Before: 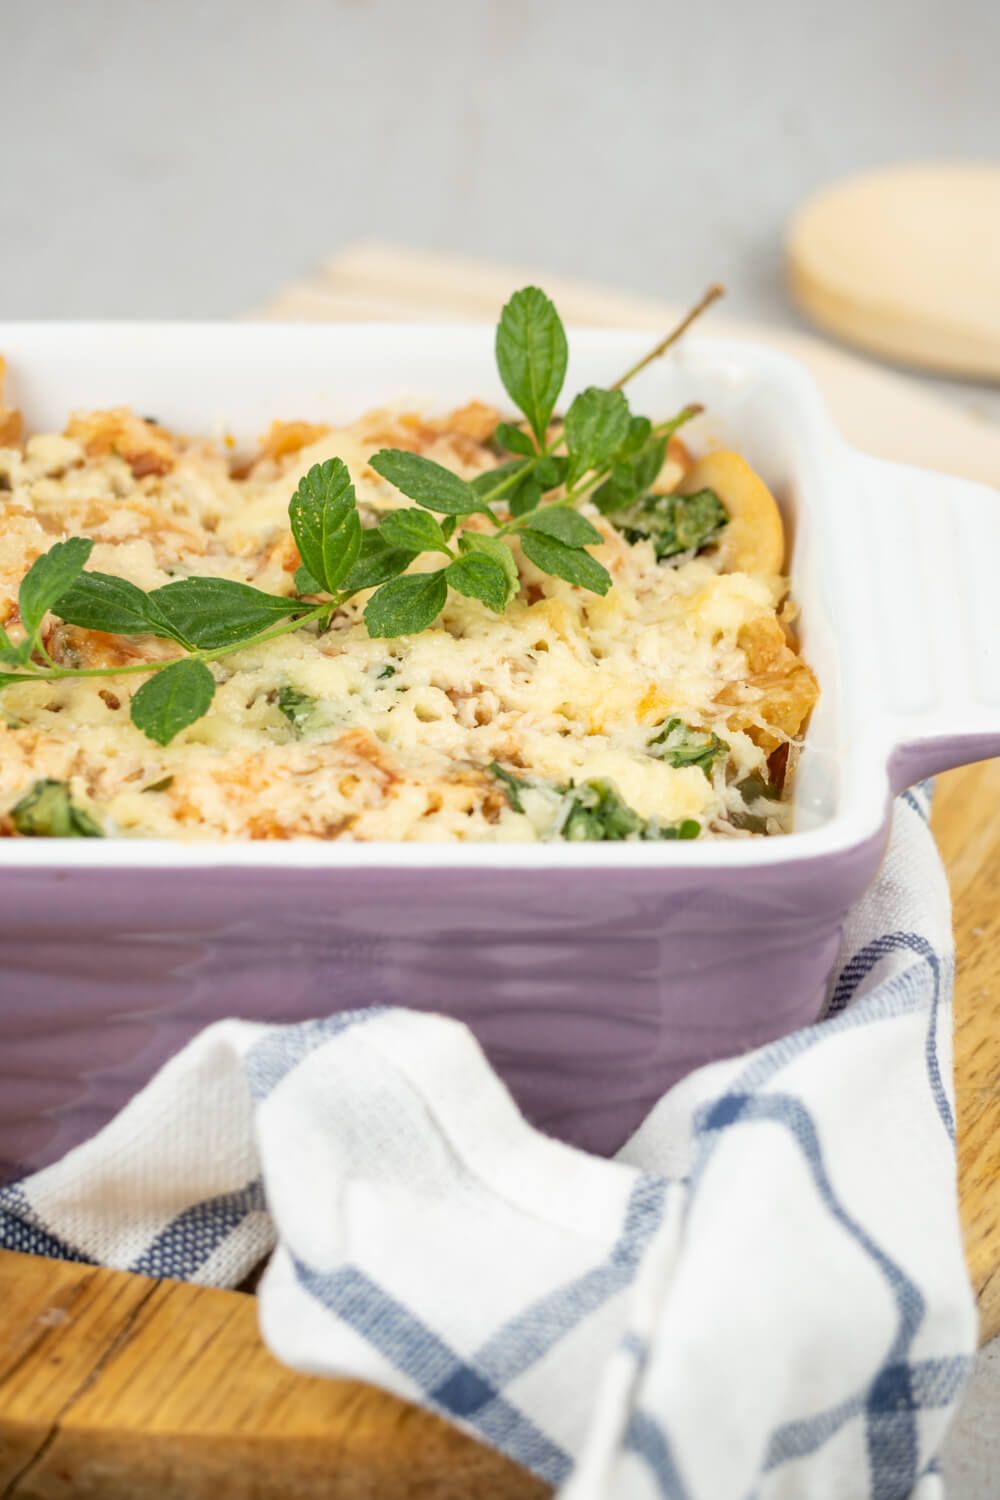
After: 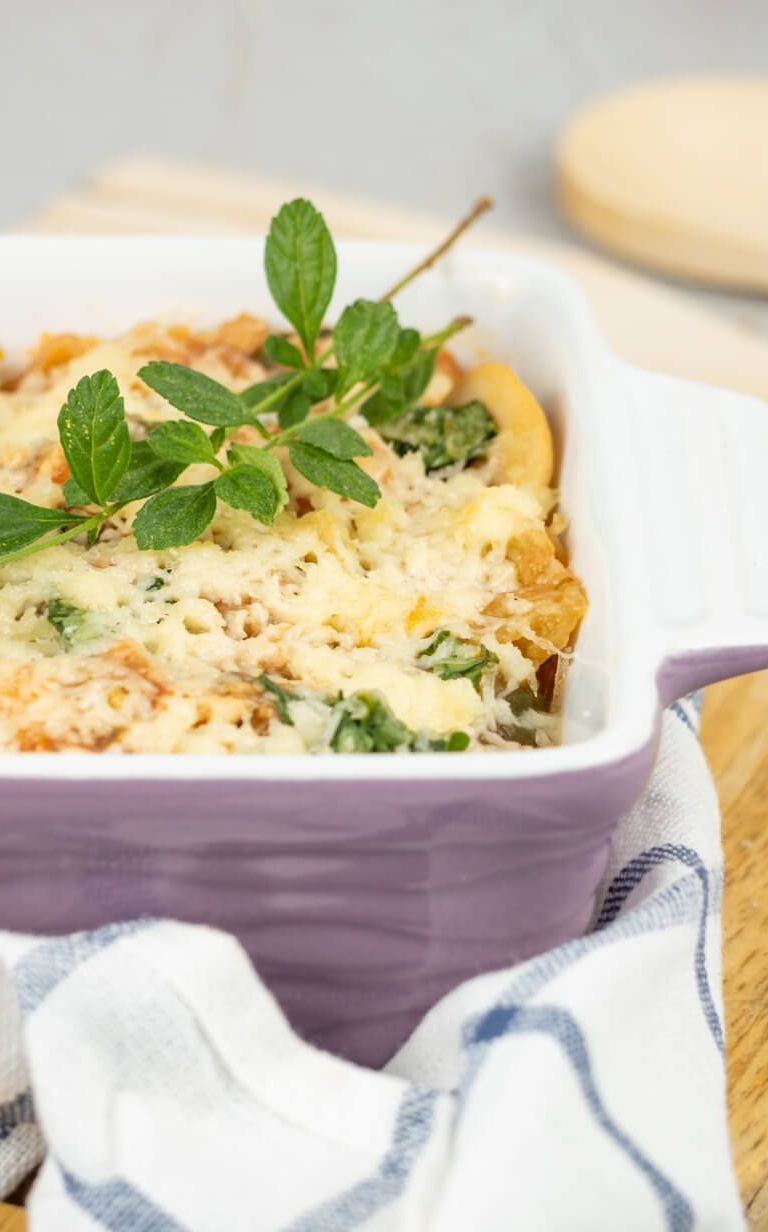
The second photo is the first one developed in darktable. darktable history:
crop: left 23.194%, top 5.897%, bottom 11.785%
